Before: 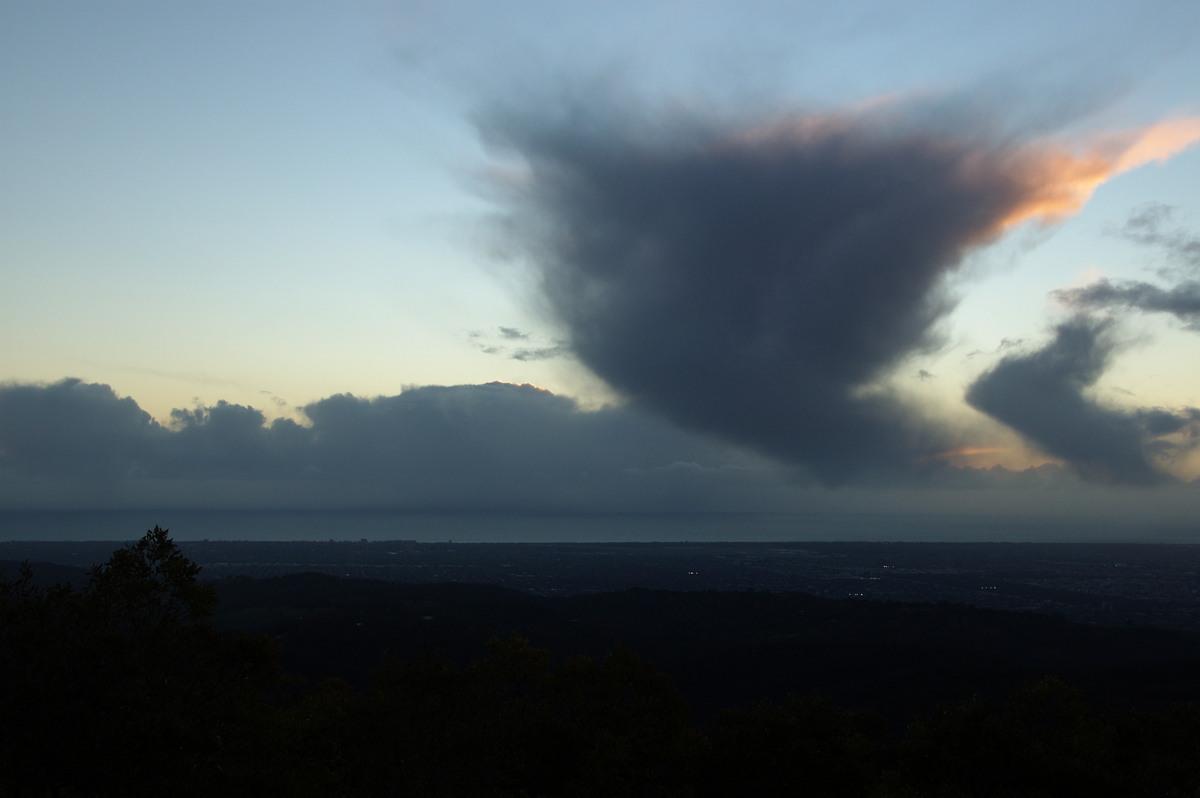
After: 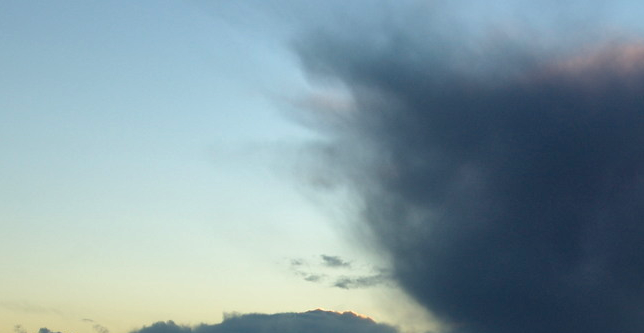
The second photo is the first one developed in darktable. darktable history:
color balance rgb: global offset › luminance -0.508%, linear chroma grading › global chroma 0.458%, perceptual saturation grading › global saturation 25.778%, global vibrance 9.939%
local contrast: mode bilateral grid, contrast 21, coarseness 51, detail 141%, midtone range 0.2
crop: left 14.907%, top 9.14%, right 31.219%, bottom 48.493%
